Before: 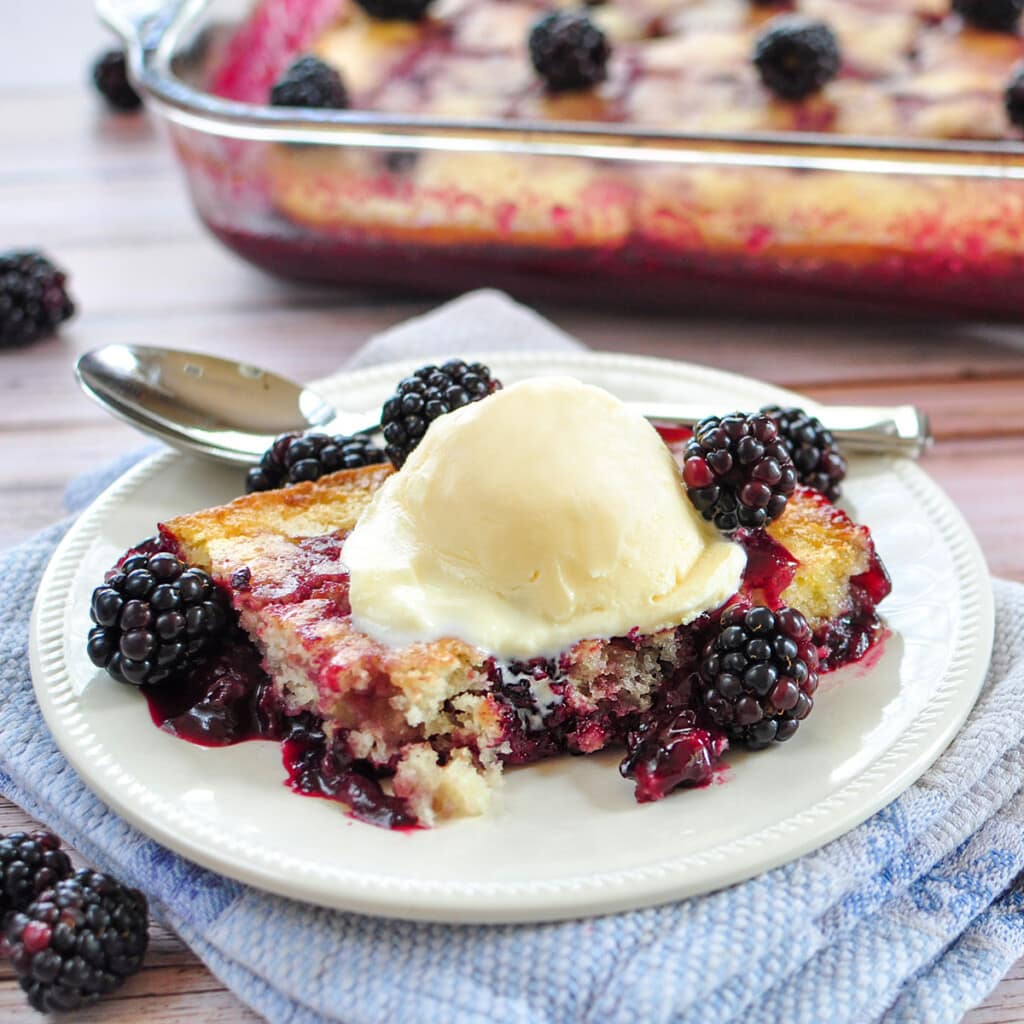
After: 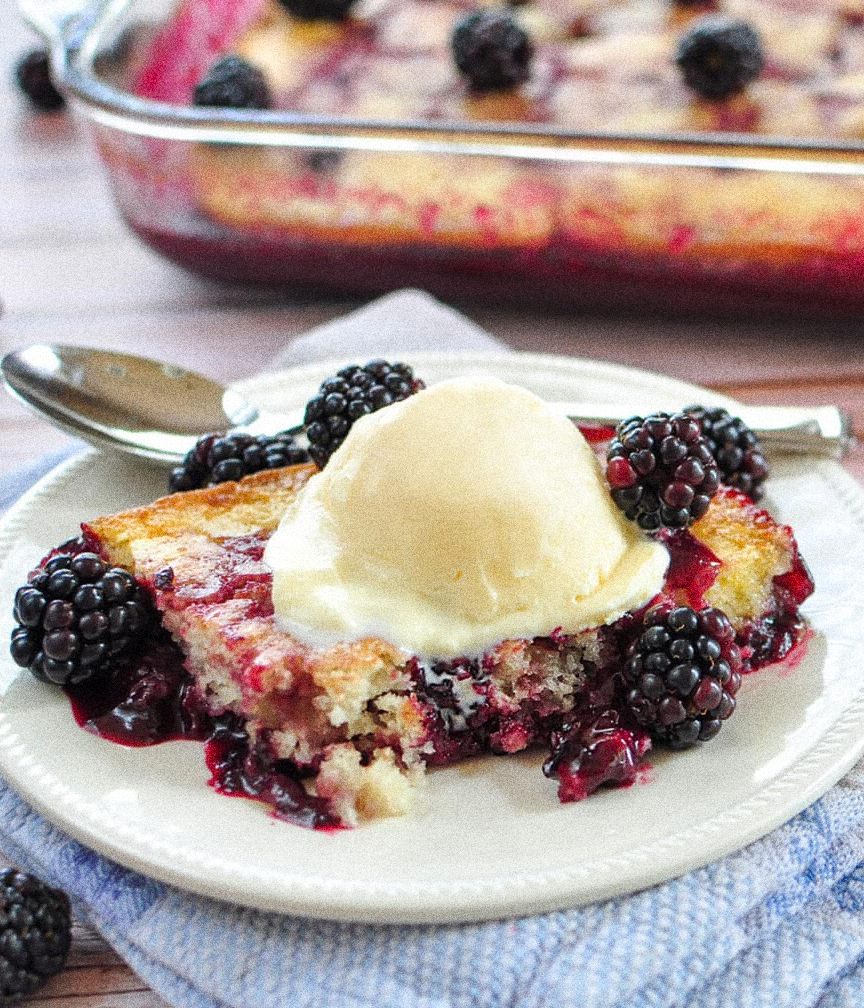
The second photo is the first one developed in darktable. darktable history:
crop: left 7.598%, right 7.873%
grain: coarseness 14.49 ISO, strength 48.04%, mid-tones bias 35%
